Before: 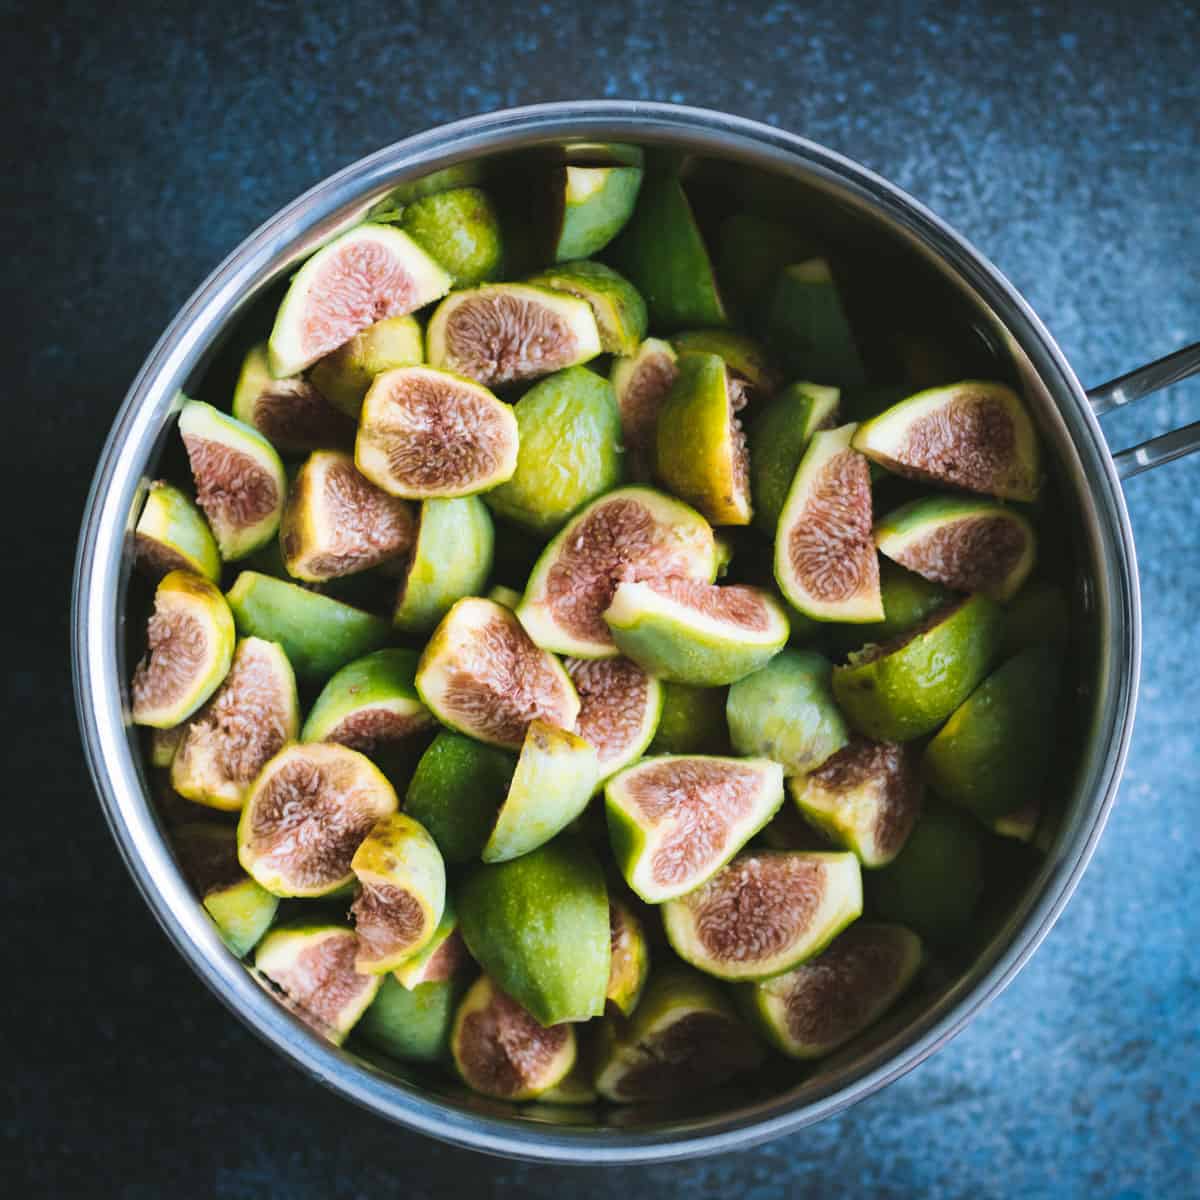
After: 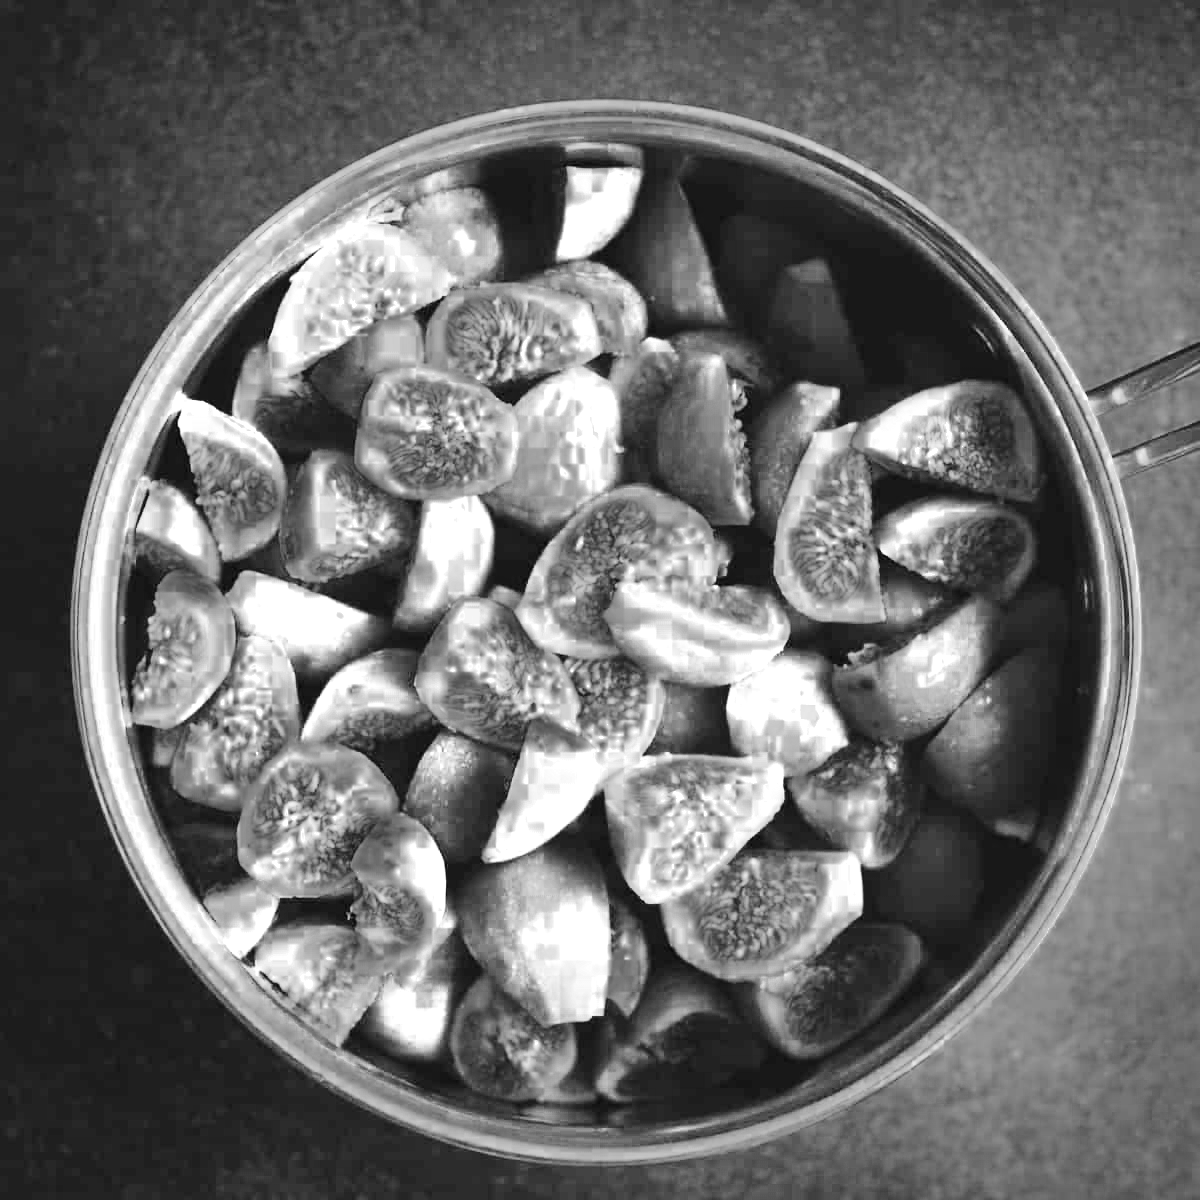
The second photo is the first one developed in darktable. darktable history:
color zones: curves: ch0 [(0.002, 0.429) (0.121, 0.212) (0.198, 0.113) (0.276, 0.344) (0.331, 0.541) (0.41, 0.56) (0.482, 0.289) (0.619, 0.227) (0.721, 0.18) (0.821, 0.435) (0.928, 0.555) (1, 0.587)]; ch1 [(0, 0) (0.143, 0) (0.286, 0) (0.429, 0) (0.571, 0) (0.714, 0) (0.857, 0)]
exposure: exposure 0.492 EV, compensate highlight preservation false
base curve: curves: ch0 [(0, 0) (0.007, 0.004) (0.027, 0.03) (0.046, 0.07) (0.207, 0.54) (0.442, 0.872) (0.673, 0.972) (1, 1)]
